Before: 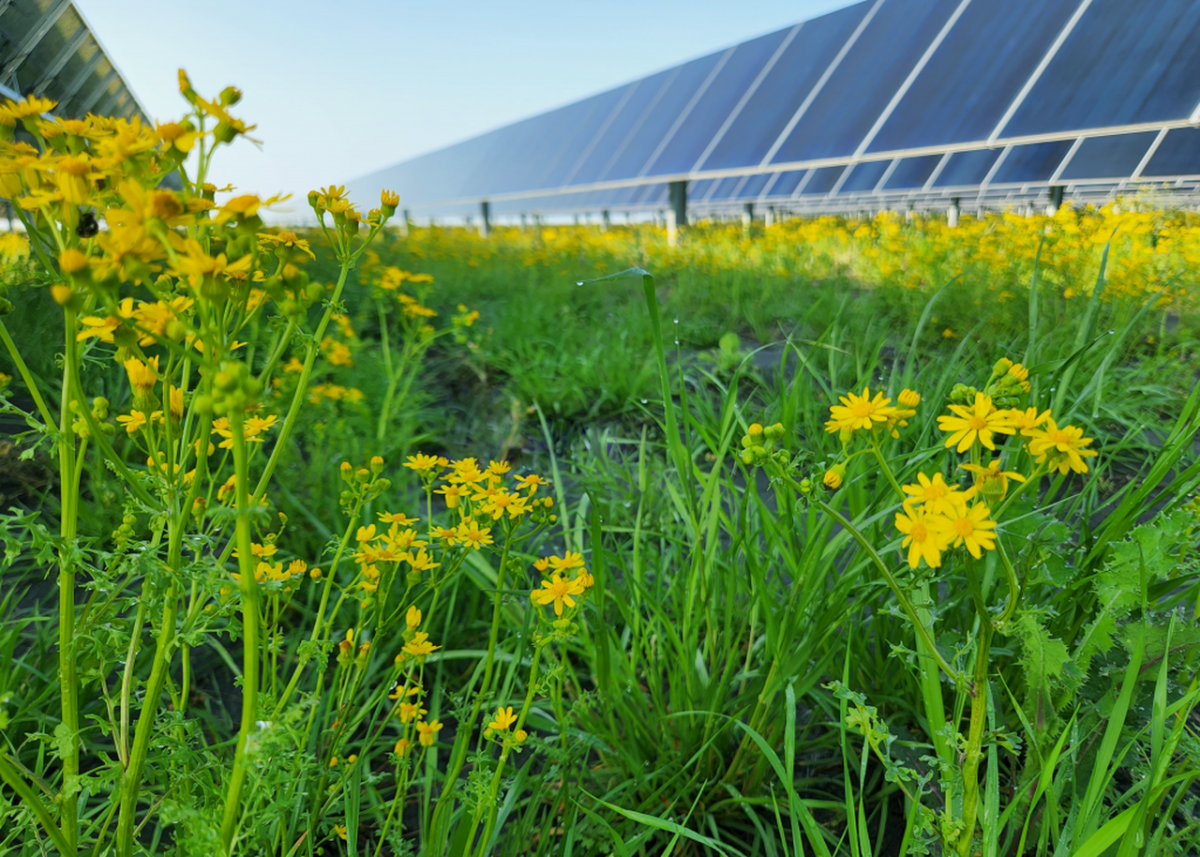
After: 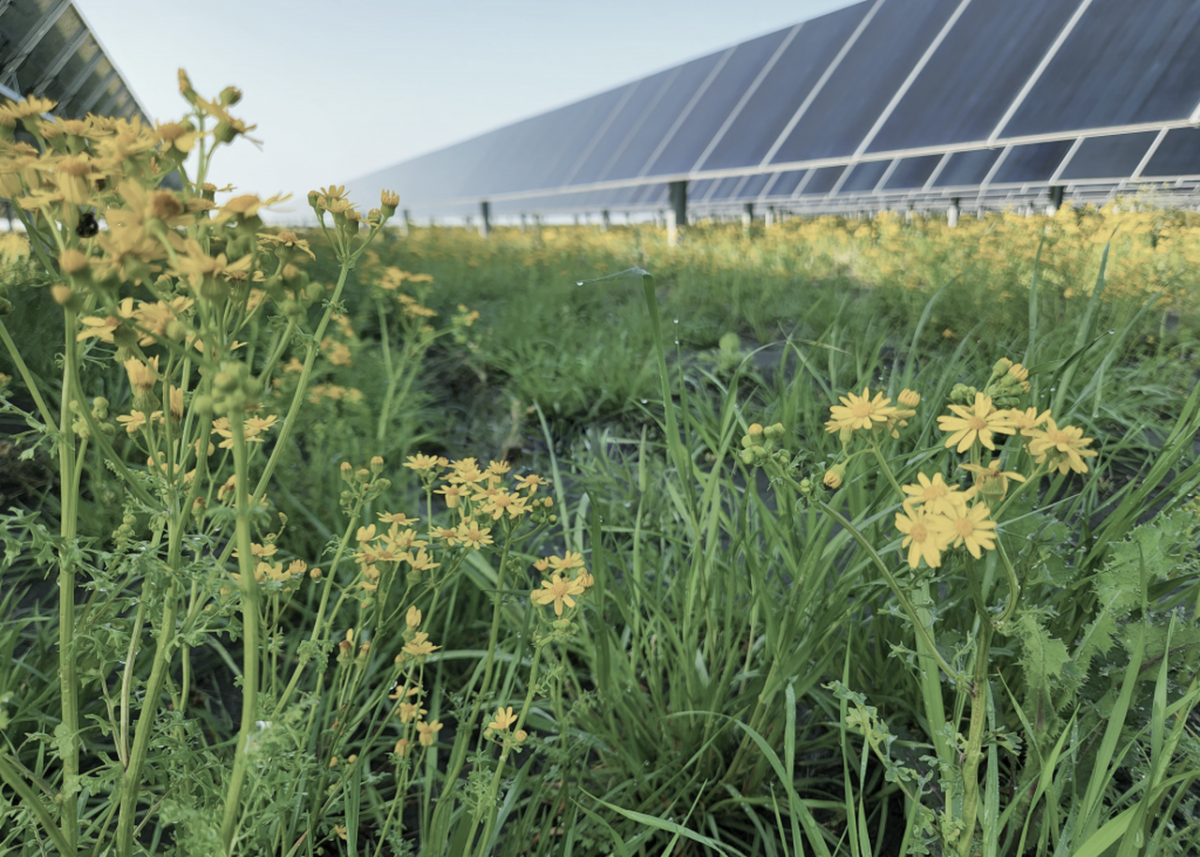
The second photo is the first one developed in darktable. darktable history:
color correction: highlights b* -0.053, saturation 0.496
